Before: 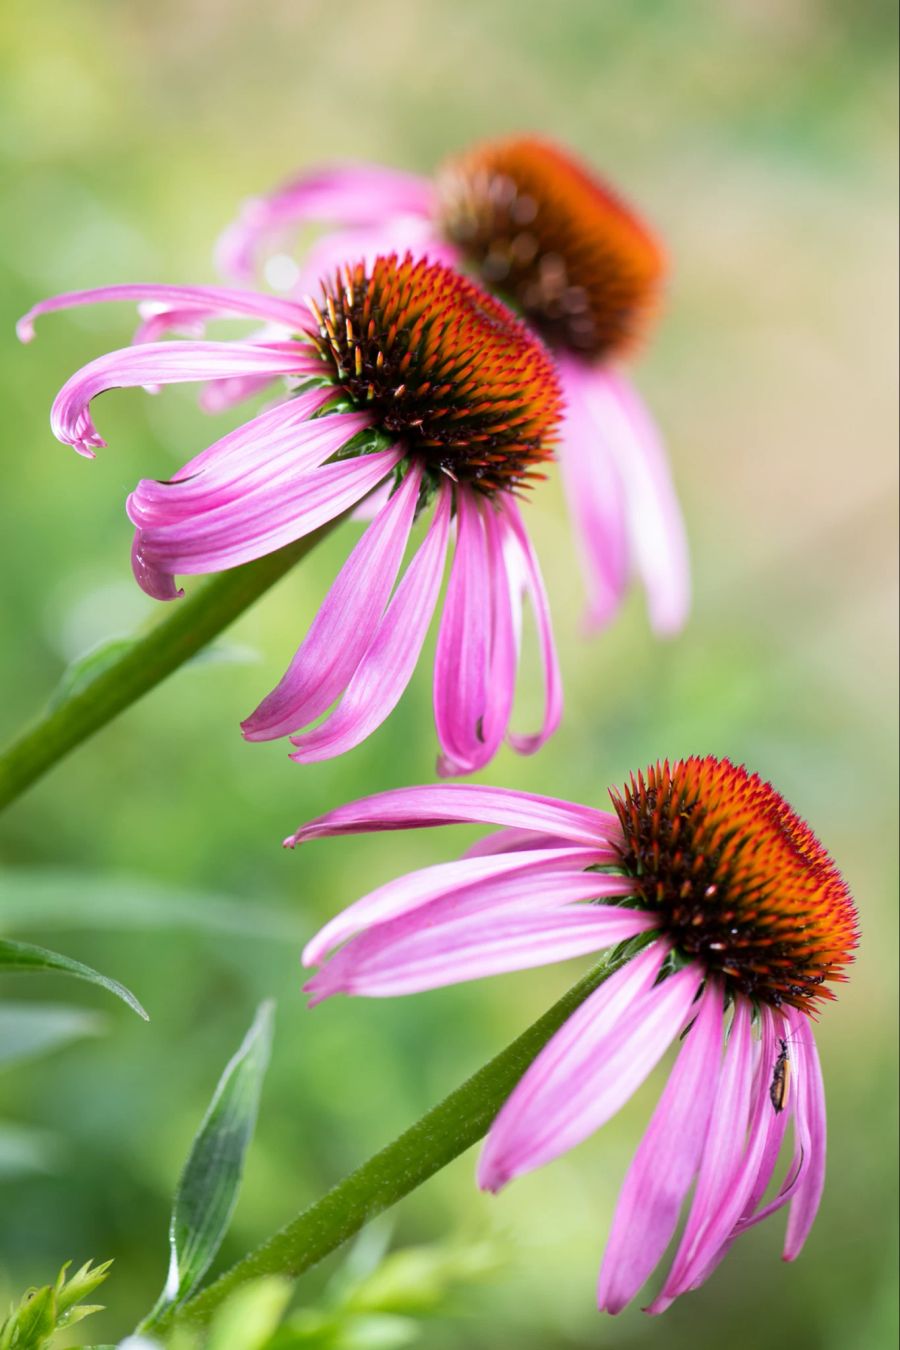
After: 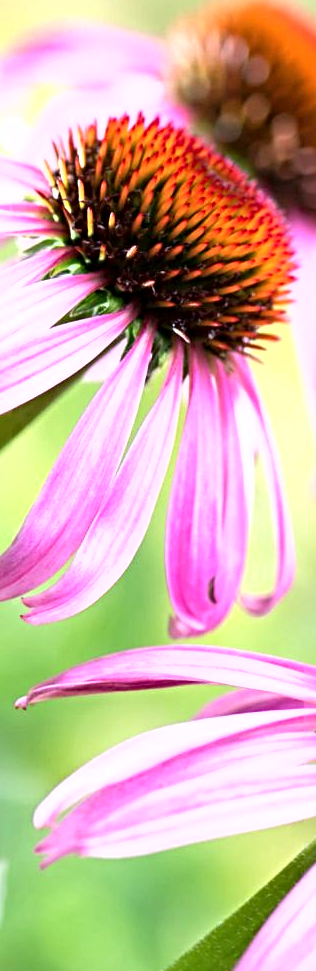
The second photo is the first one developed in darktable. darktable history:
shadows and highlights: shadows -9.43, white point adjustment 1.39, highlights 8.57
exposure: exposure 0.66 EV, compensate highlight preservation false
sharpen: radius 4.837
crop and rotate: left 29.788%, top 10.352%, right 35.075%, bottom 17.714%
